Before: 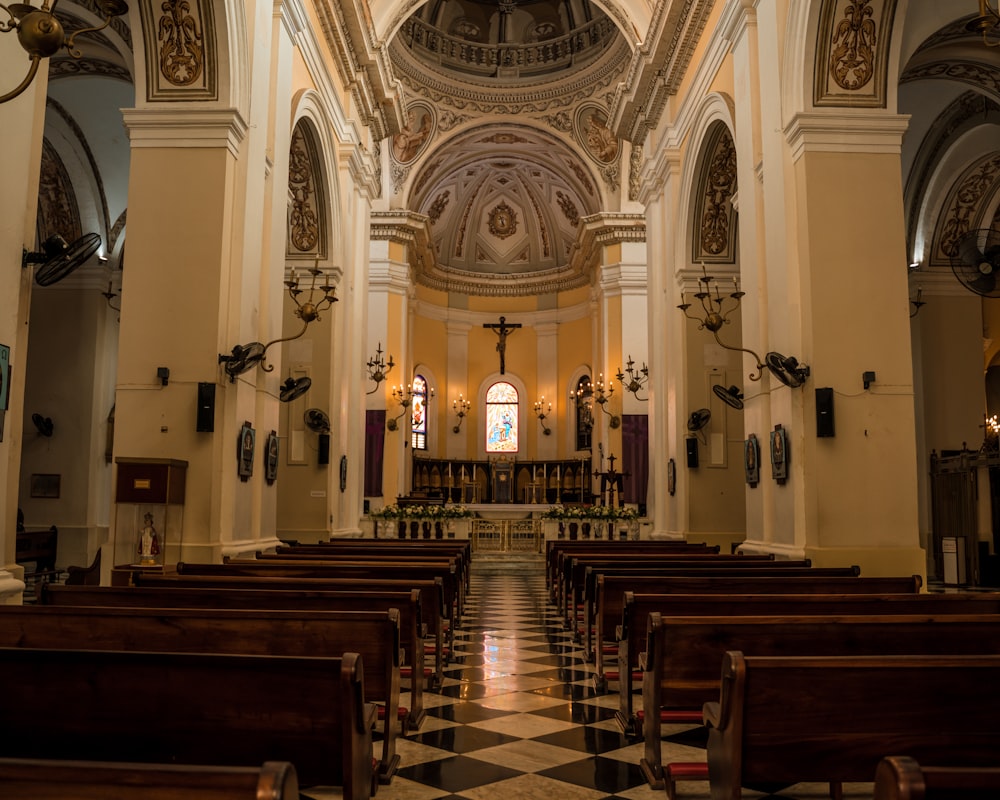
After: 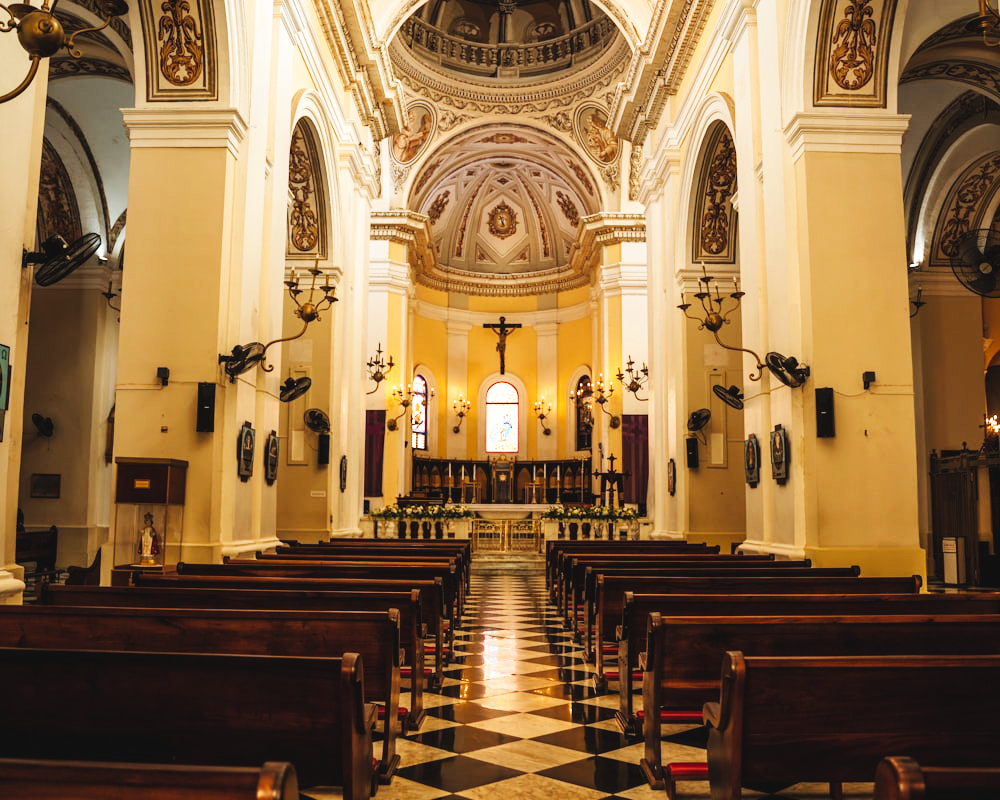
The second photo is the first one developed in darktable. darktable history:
base curve: curves: ch0 [(0, 0.003) (0.001, 0.002) (0.006, 0.004) (0.02, 0.022) (0.048, 0.086) (0.094, 0.234) (0.162, 0.431) (0.258, 0.629) (0.385, 0.8) (0.548, 0.918) (0.751, 0.988) (1, 1)], preserve colors none
exposure: black level correction -0.007, exposure 0.066 EV, compensate highlight preservation false
